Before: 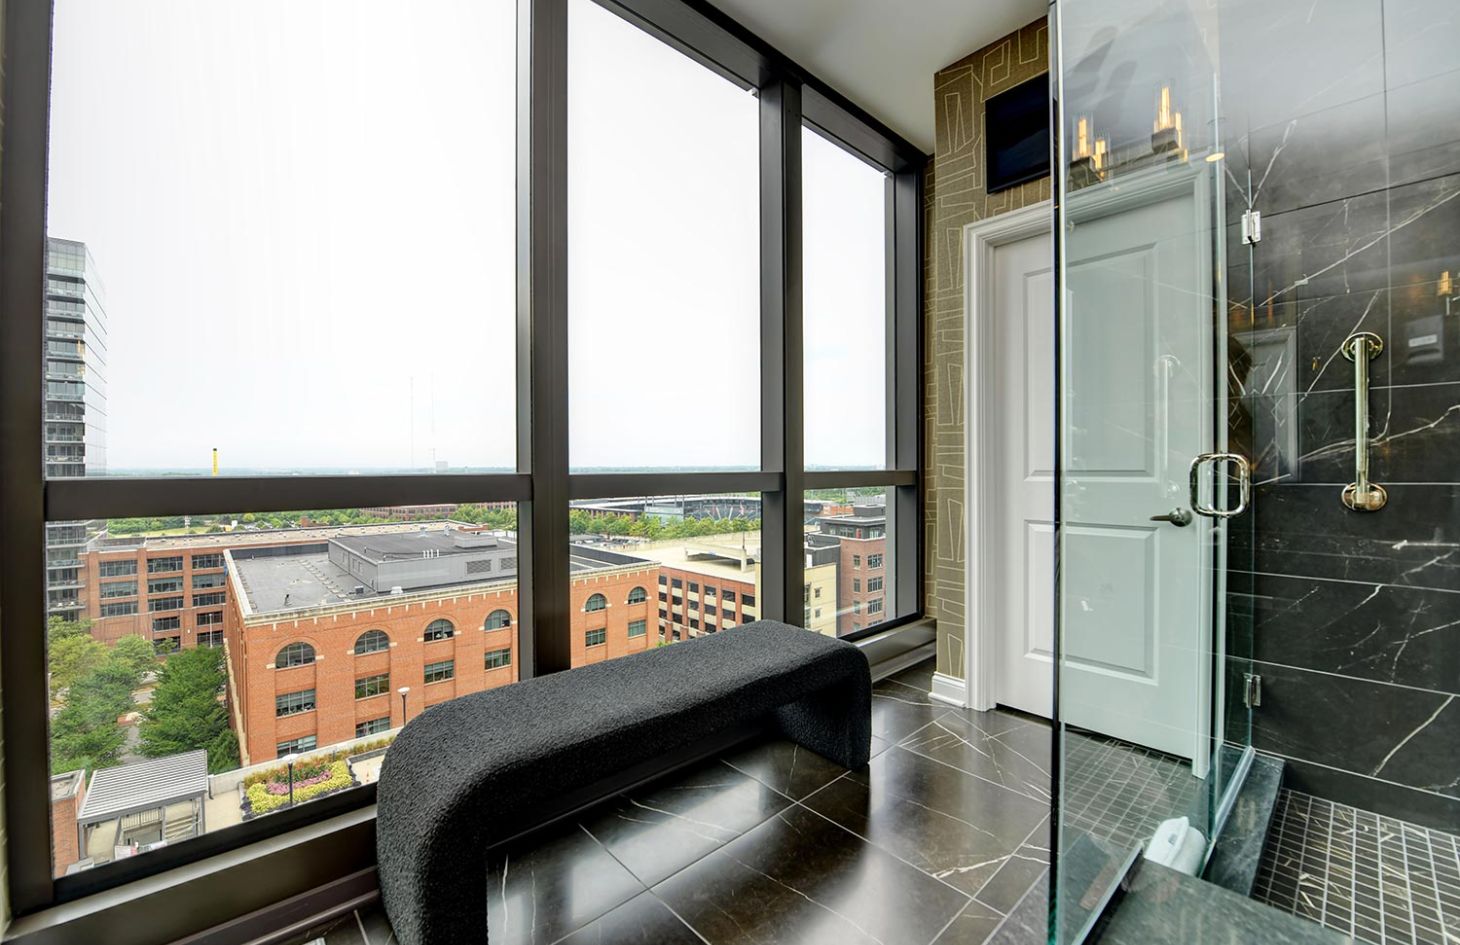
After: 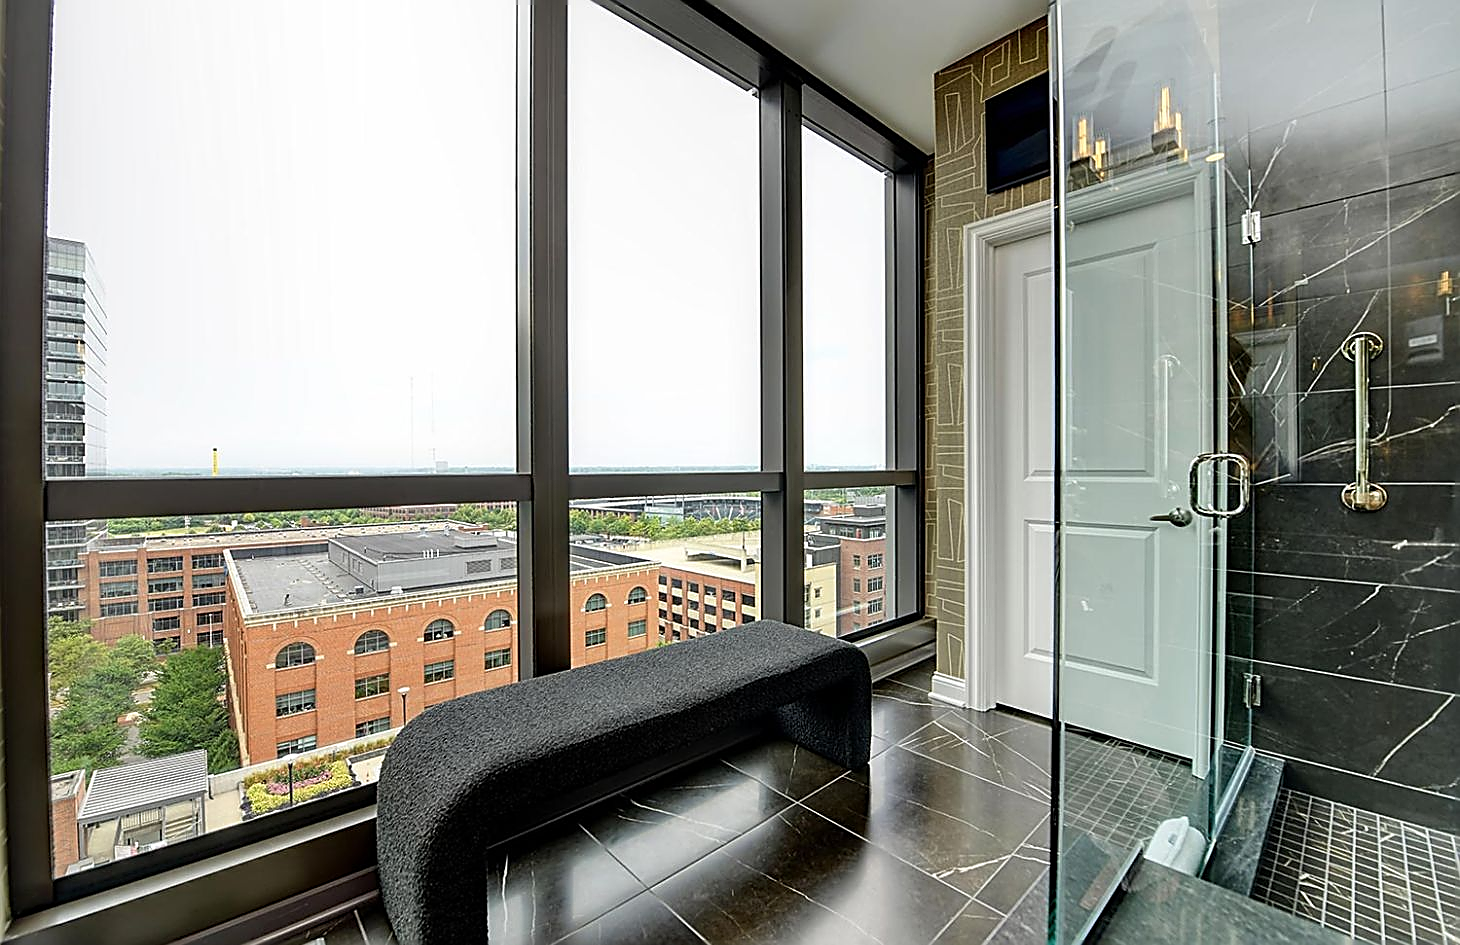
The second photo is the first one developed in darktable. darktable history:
sharpen: radius 1.636, amount 1.292
